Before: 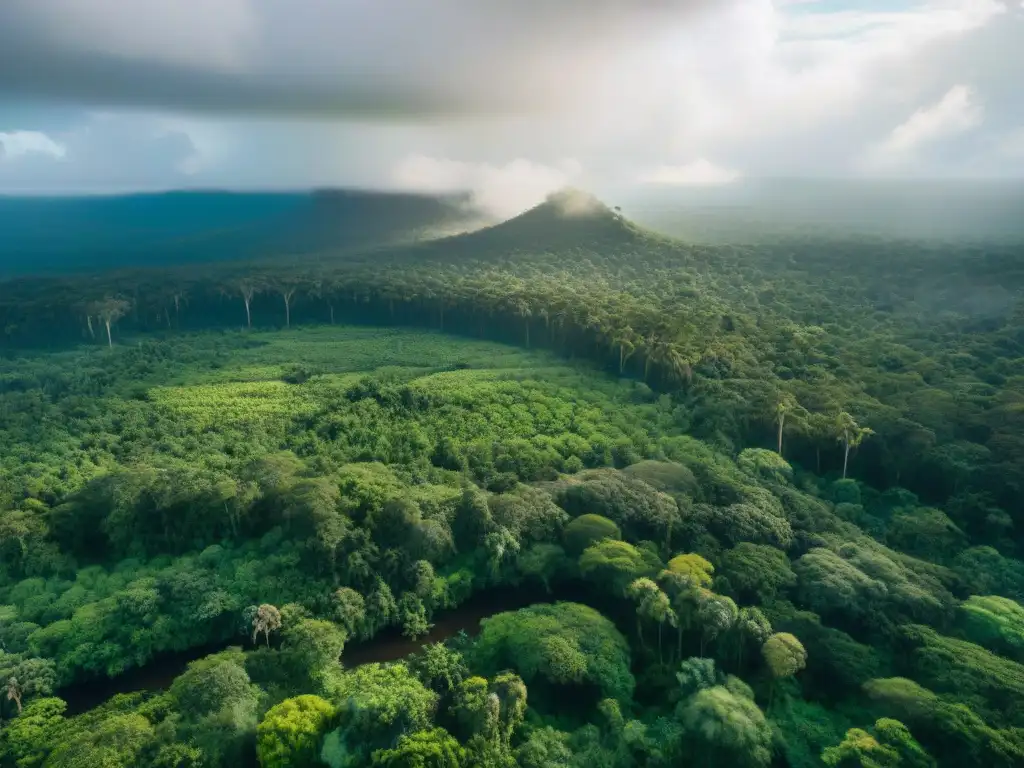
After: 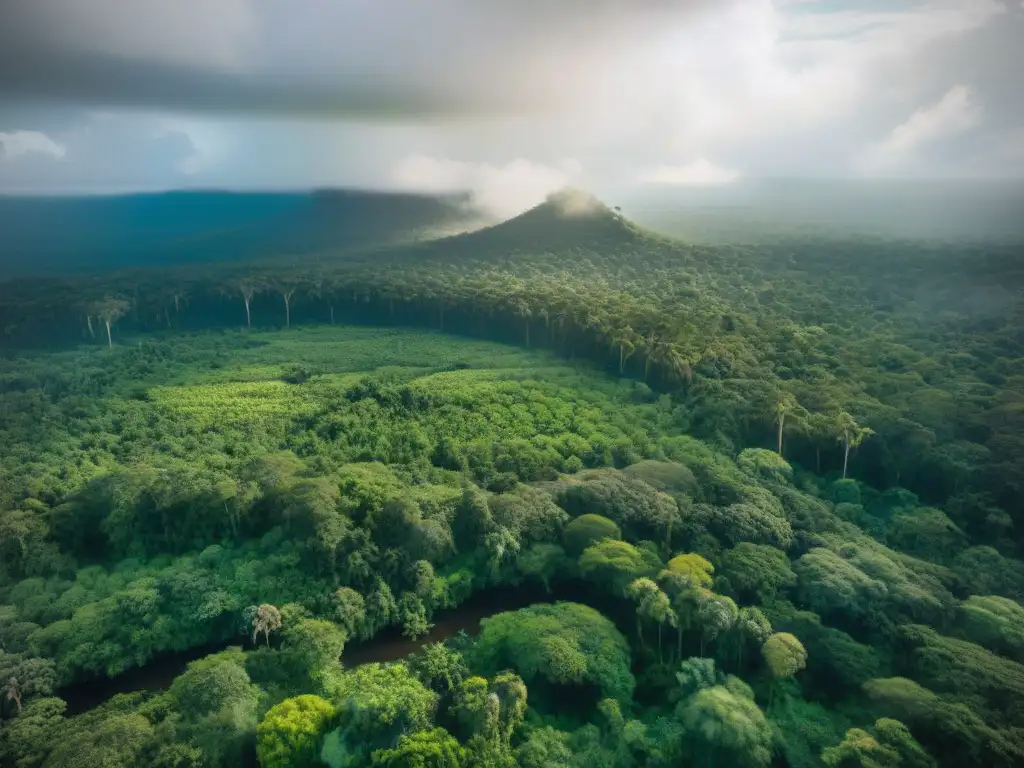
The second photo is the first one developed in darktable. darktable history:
vignetting: fall-off radius 45%
shadows and highlights: shadows 43.25, highlights 7.84
